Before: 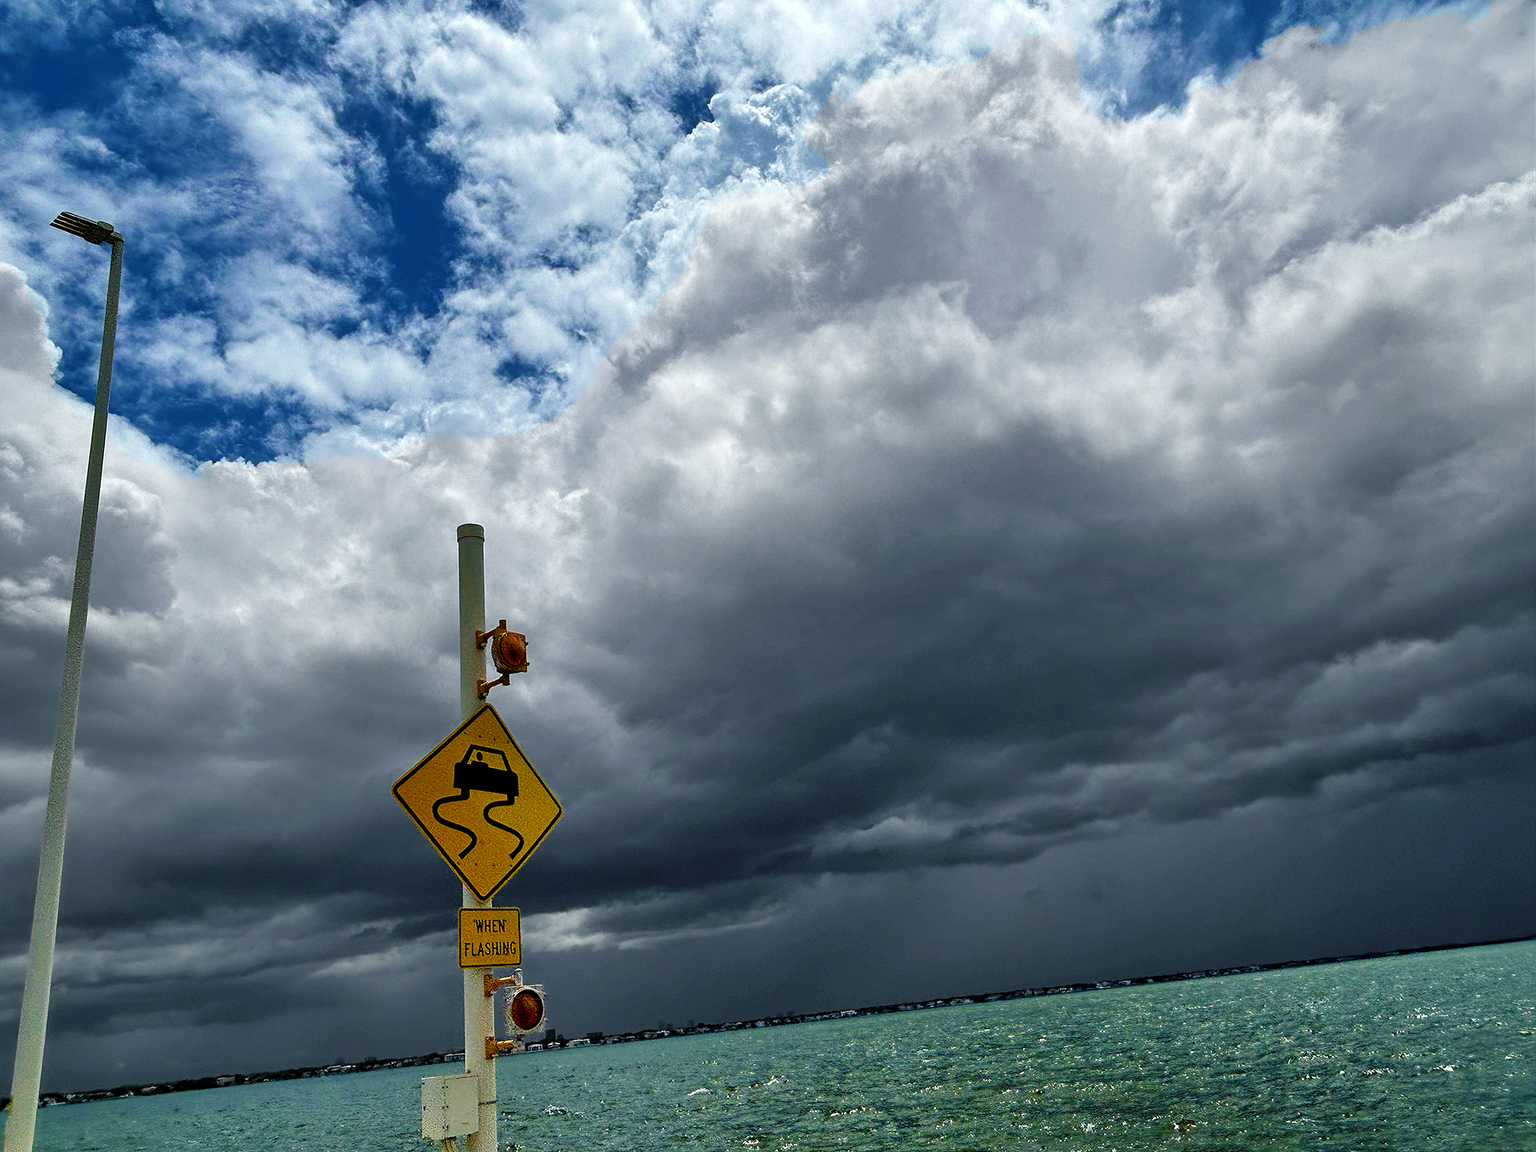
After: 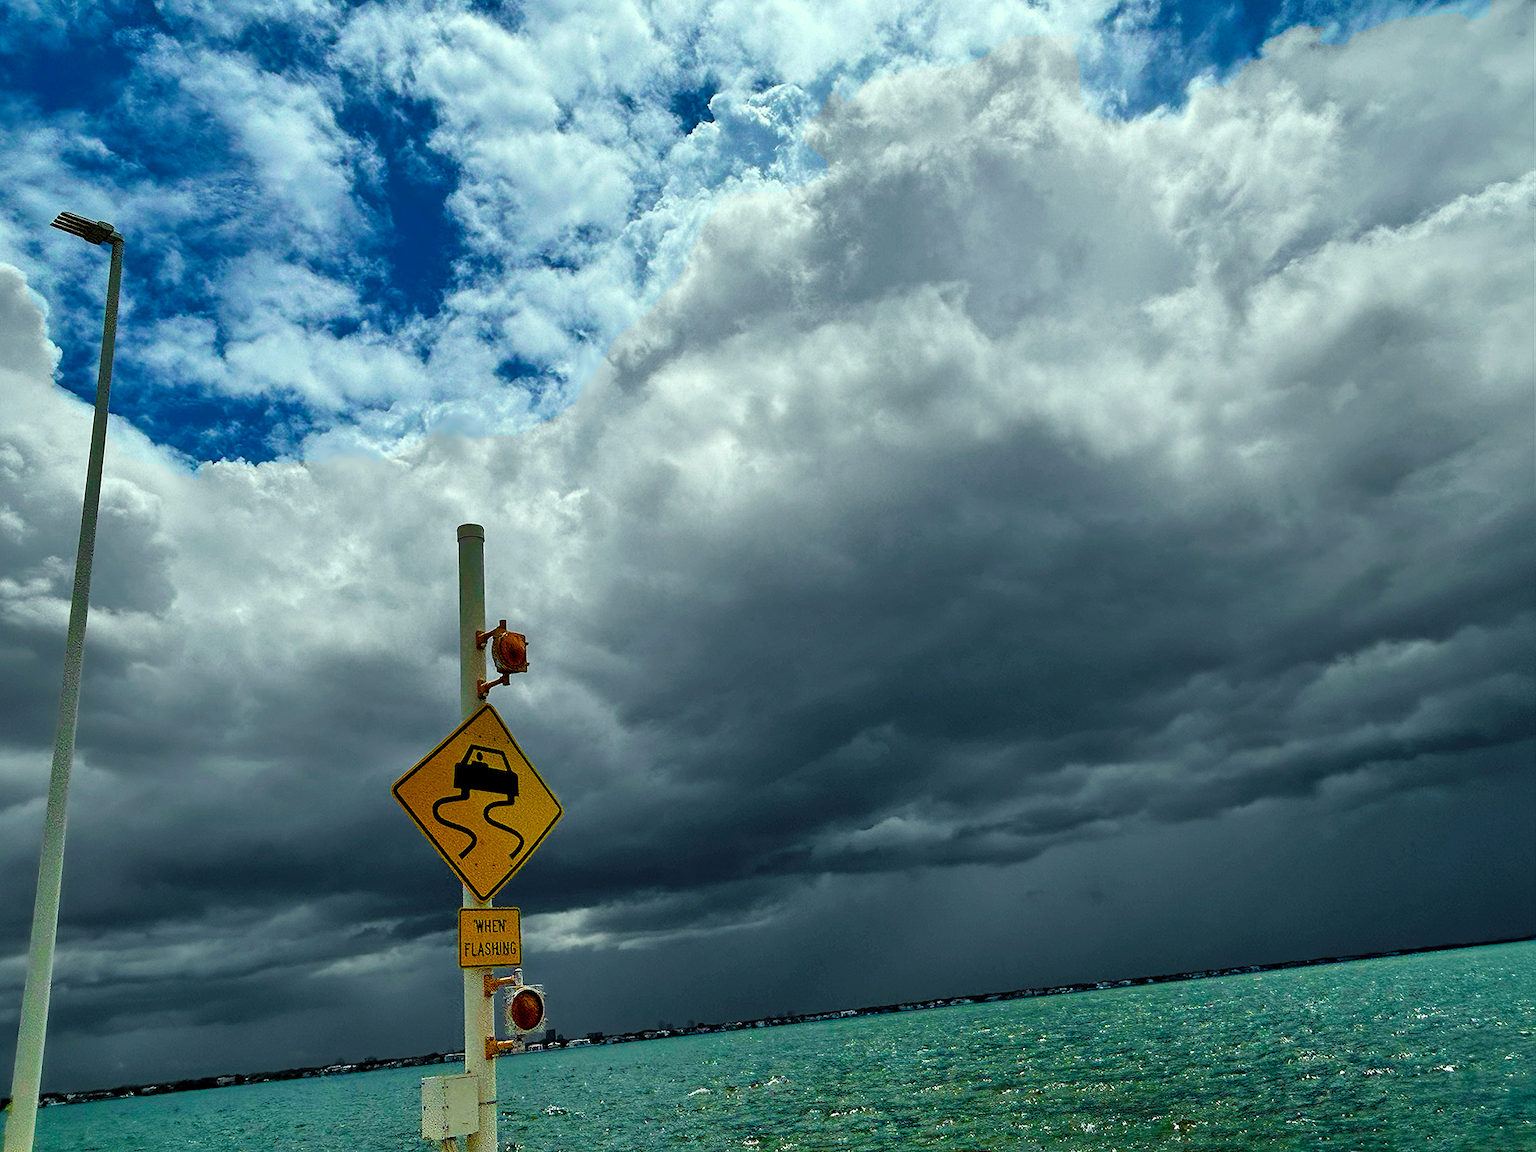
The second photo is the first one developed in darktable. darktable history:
color correction: highlights a* -7.78, highlights b* 3.64
shadows and highlights: radius 331.17, shadows 53.73, highlights -99.76, compress 94.46%, soften with gaussian
